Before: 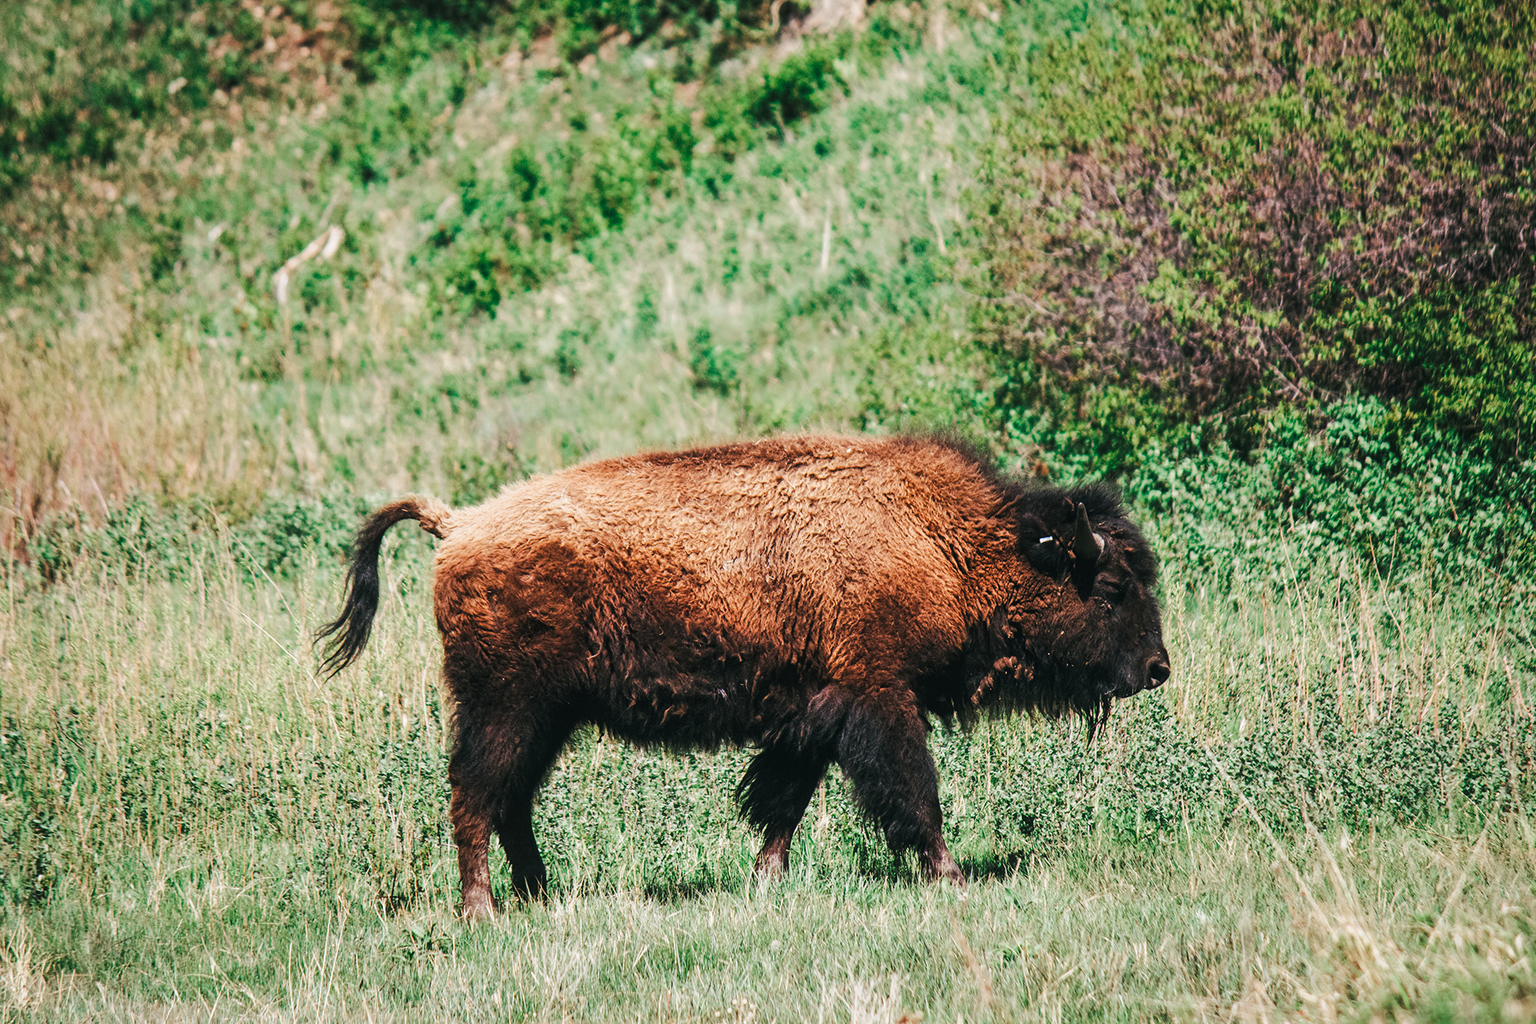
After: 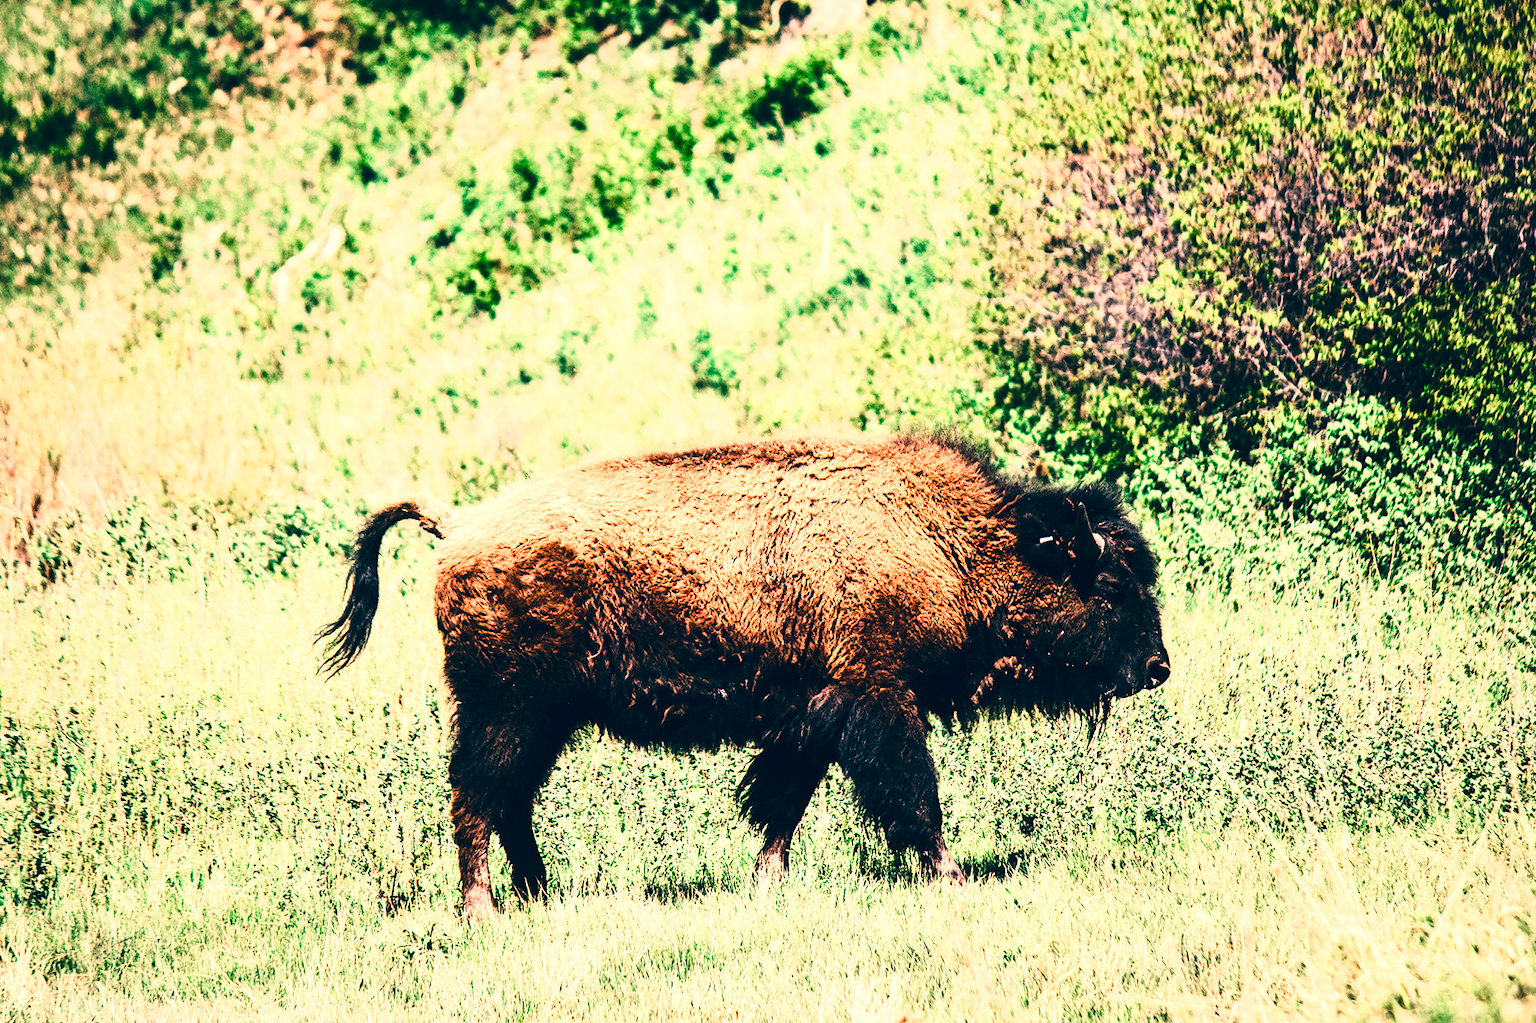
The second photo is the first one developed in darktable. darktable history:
color correction: highlights a* 10.32, highlights b* 14.66, shadows a* -9.59, shadows b* -15.02
tone equalizer: -8 EV -1.08 EV, -7 EV -1.01 EV, -6 EV -0.867 EV, -5 EV -0.578 EV, -3 EV 0.578 EV, -2 EV 0.867 EV, -1 EV 1.01 EV, +0 EV 1.08 EV, edges refinement/feathering 500, mask exposure compensation -1.57 EV, preserve details no
color balance rgb: perceptual saturation grading › global saturation 20%, perceptual saturation grading › highlights -50%, perceptual saturation grading › shadows 30%
base curve: curves: ch0 [(0, 0) (0.028, 0.03) (0.121, 0.232) (0.46, 0.748) (0.859, 0.968) (1, 1)]
